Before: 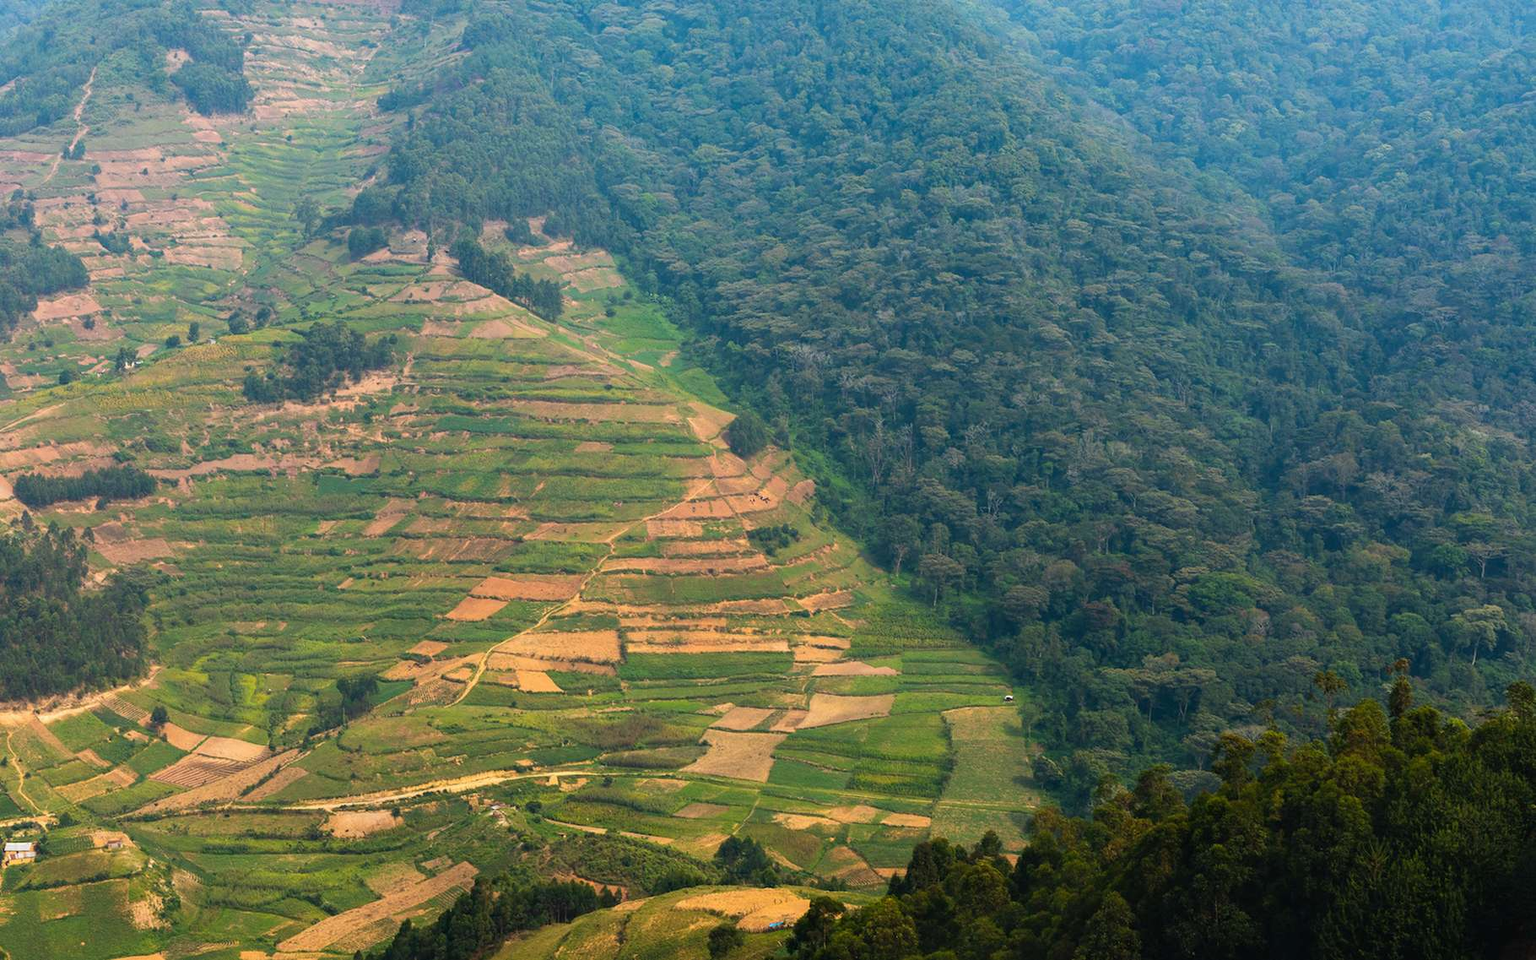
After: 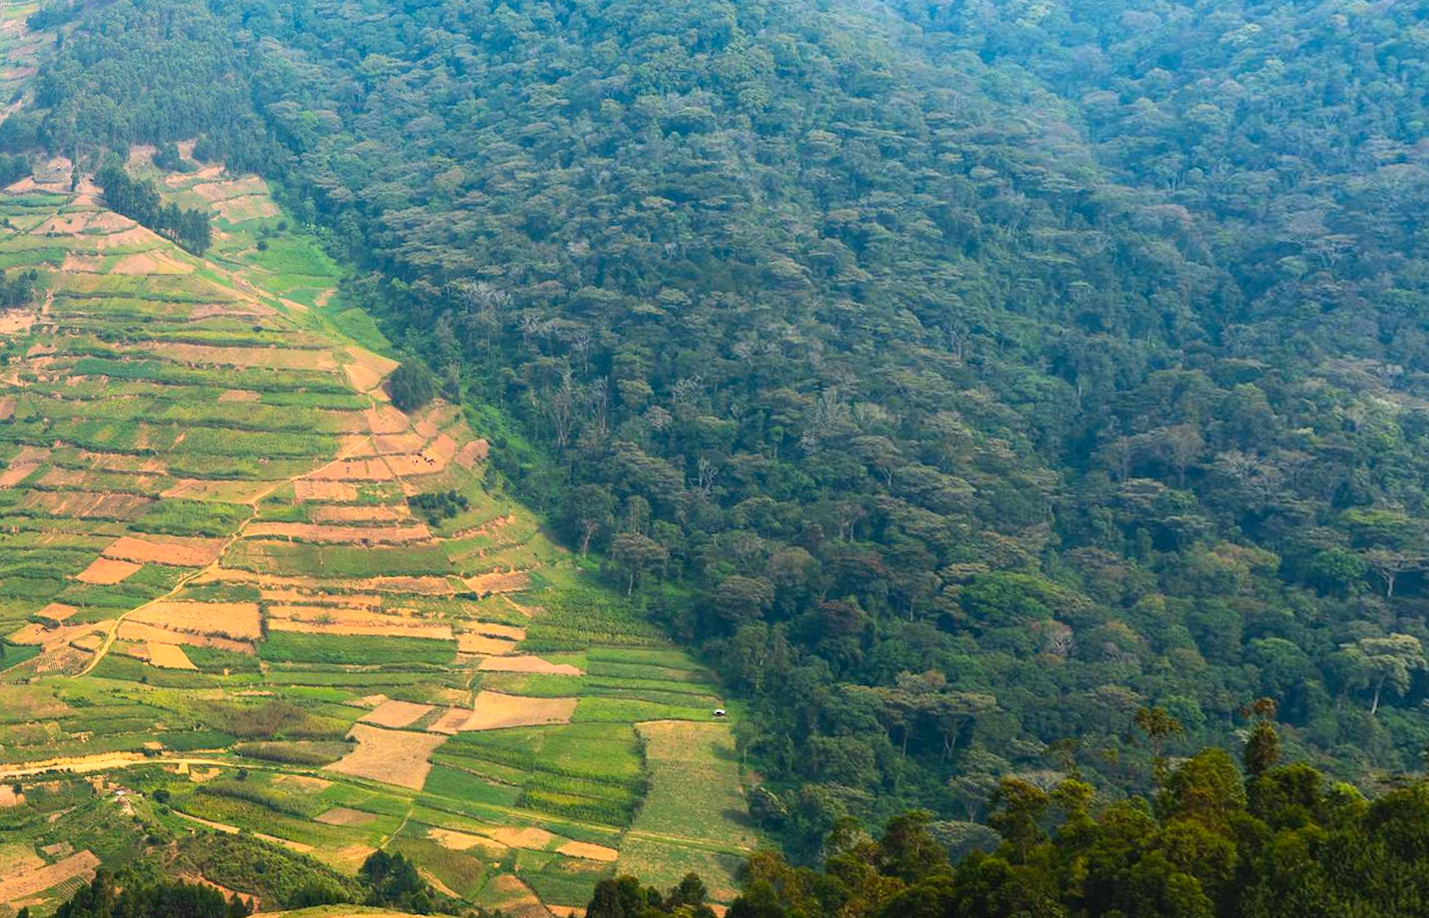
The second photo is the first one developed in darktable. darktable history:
rotate and perspective: rotation 1.69°, lens shift (vertical) -0.023, lens shift (horizontal) -0.291, crop left 0.025, crop right 0.988, crop top 0.092, crop bottom 0.842
contrast brightness saturation: contrast 0.2, brightness 0.16, saturation 0.22
crop and rotate: left 17.959%, top 5.771%, right 1.742%
